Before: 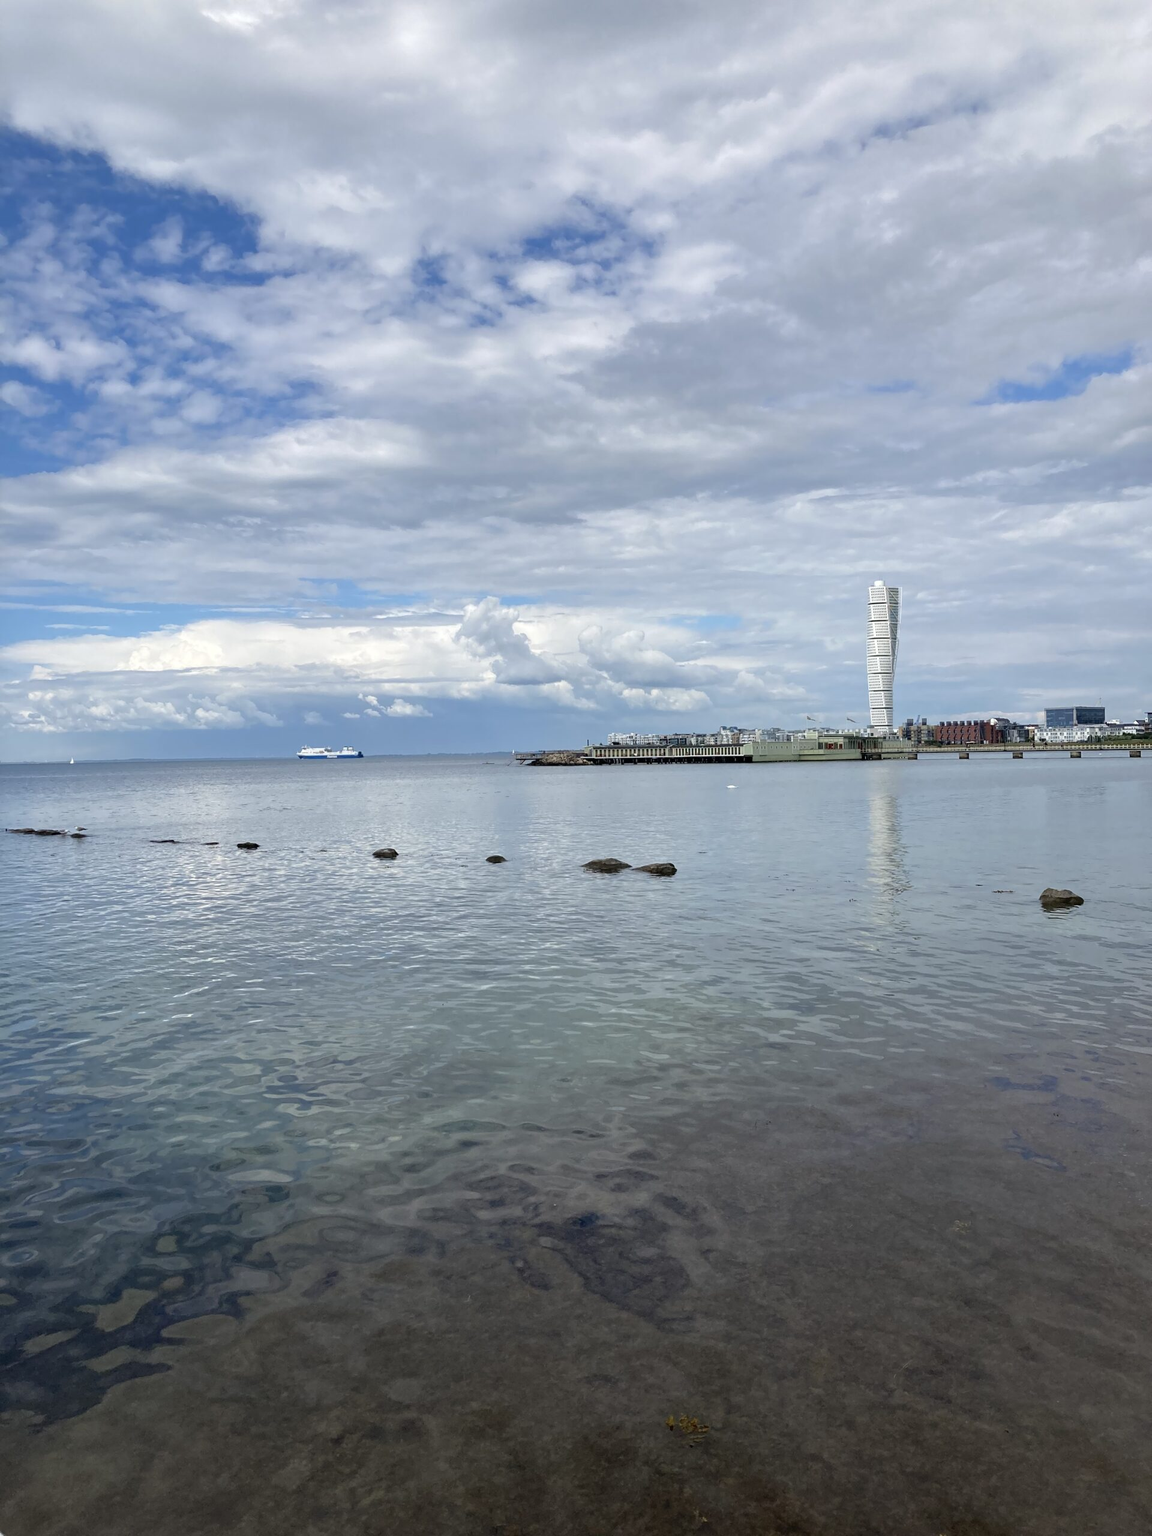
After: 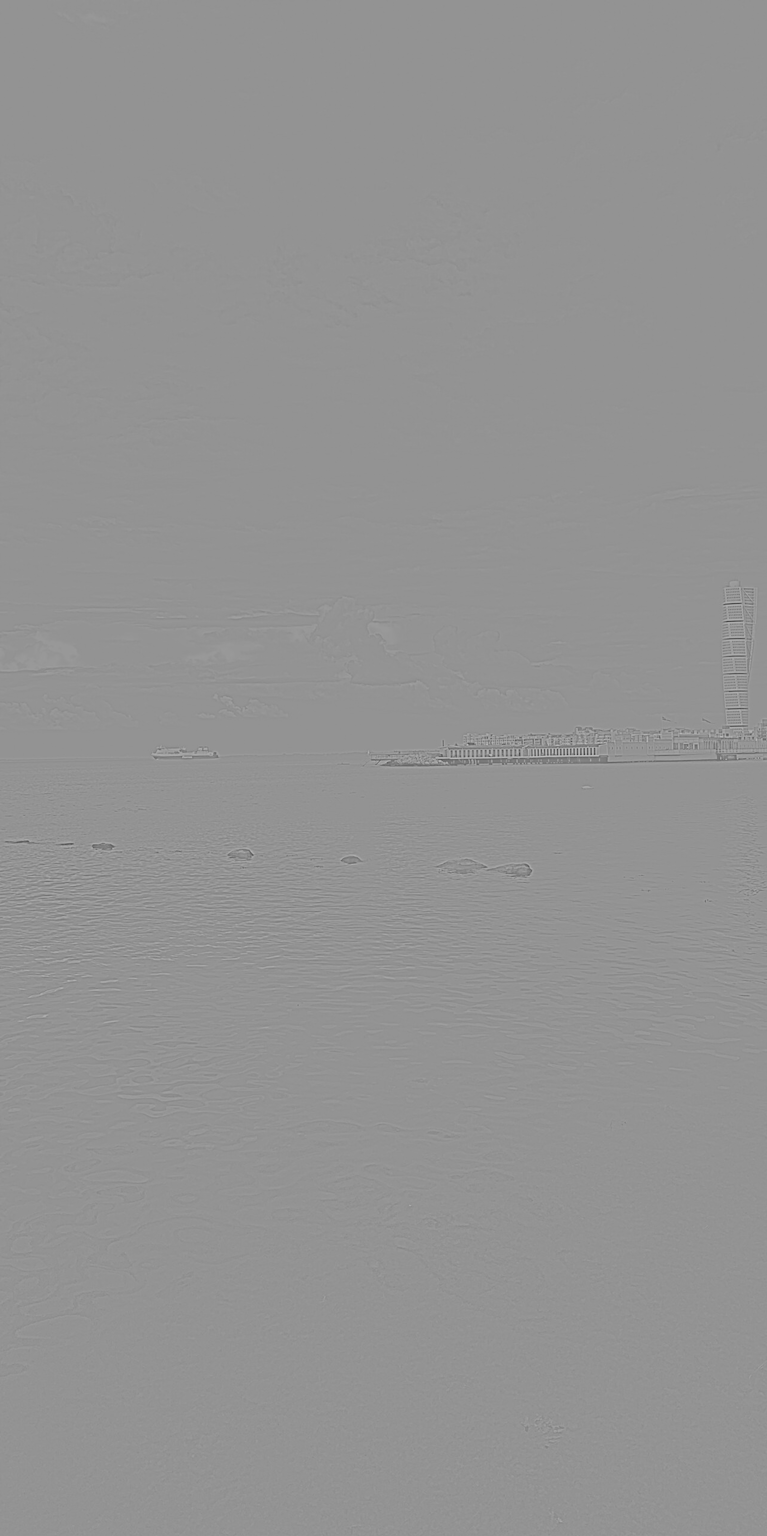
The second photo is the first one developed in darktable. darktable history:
highpass: sharpness 6%, contrast boost 7.63%
white balance: red 0.925, blue 1.046
crop and rotate: left 12.648%, right 20.685%
contrast equalizer: y [[0.545, 0.572, 0.59, 0.59, 0.571, 0.545], [0.5 ×6], [0.5 ×6], [0 ×6], [0 ×6]]
base curve: curves: ch0 [(0, 0) (0.032, 0.025) (0.121, 0.166) (0.206, 0.329) (0.605, 0.79) (1, 1)], preserve colors none
